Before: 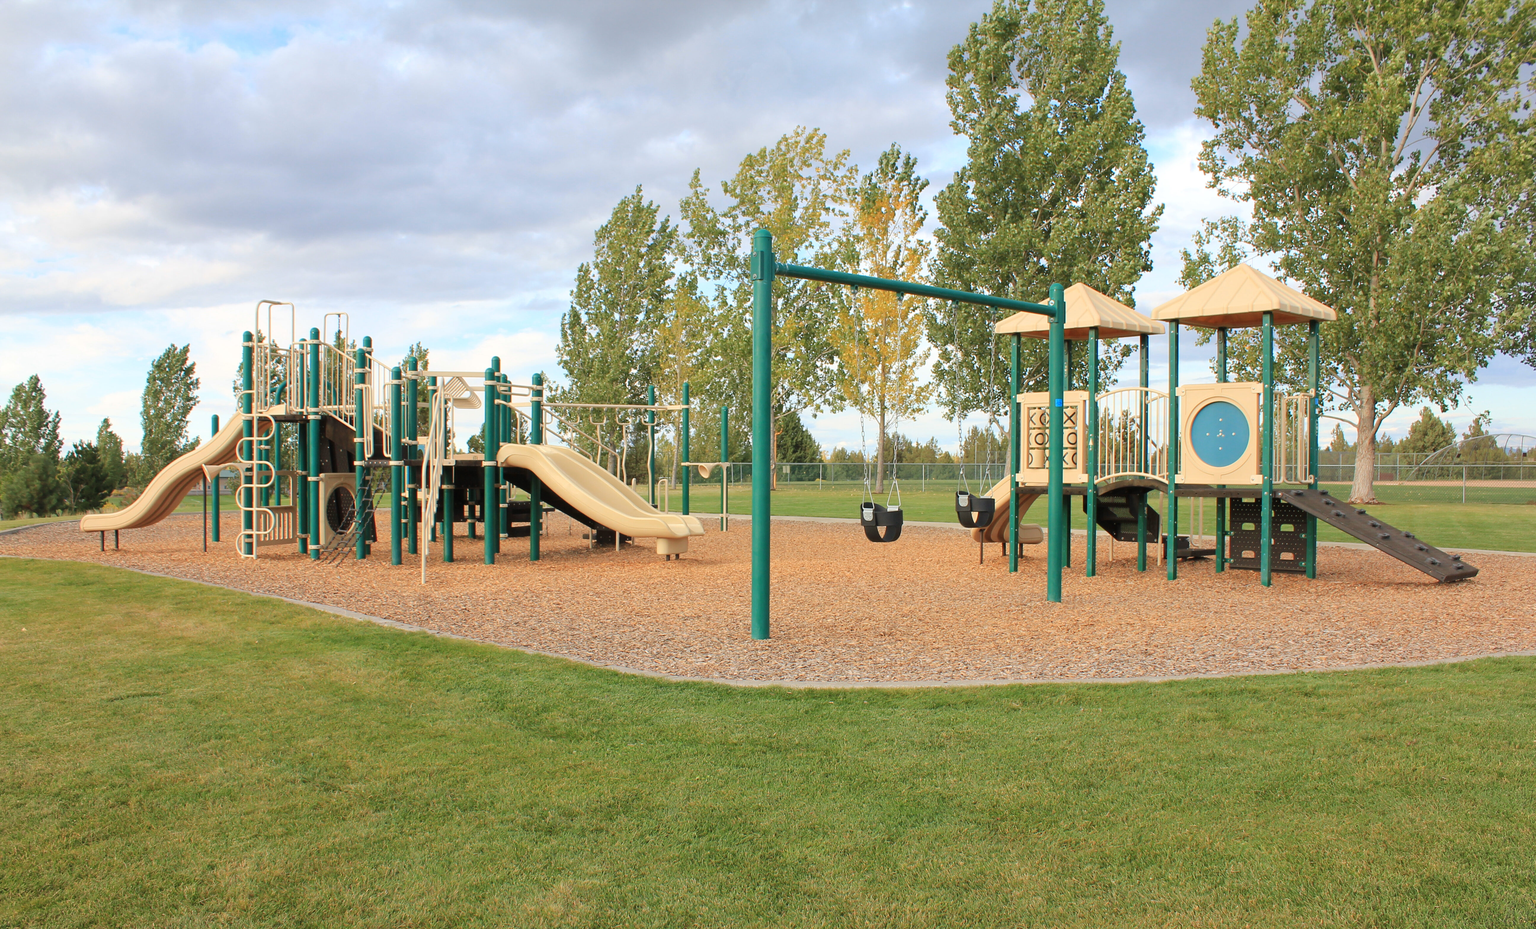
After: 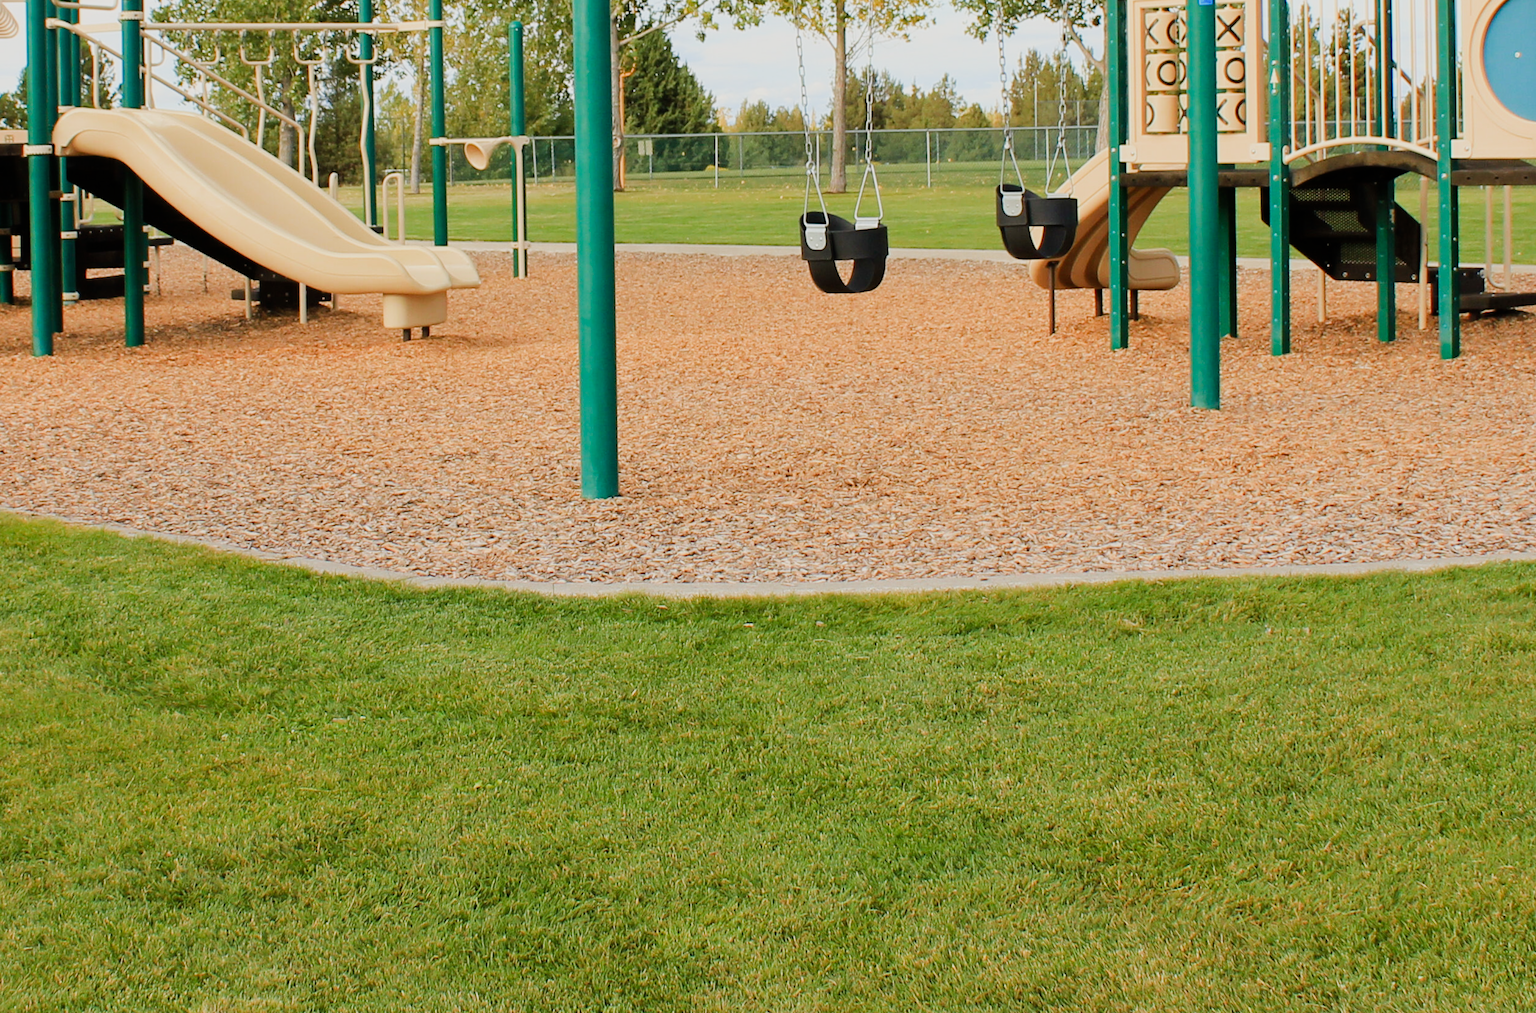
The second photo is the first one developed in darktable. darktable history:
crop: left 29.672%, top 41.786%, right 20.851%, bottom 3.487%
sigmoid: contrast 1.54, target black 0
rotate and perspective: rotation -1.32°, lens shift (horizontal) -0.031, crop left 0.015, crop right 0.985, crop top 0.047, crop bottom 0.982
